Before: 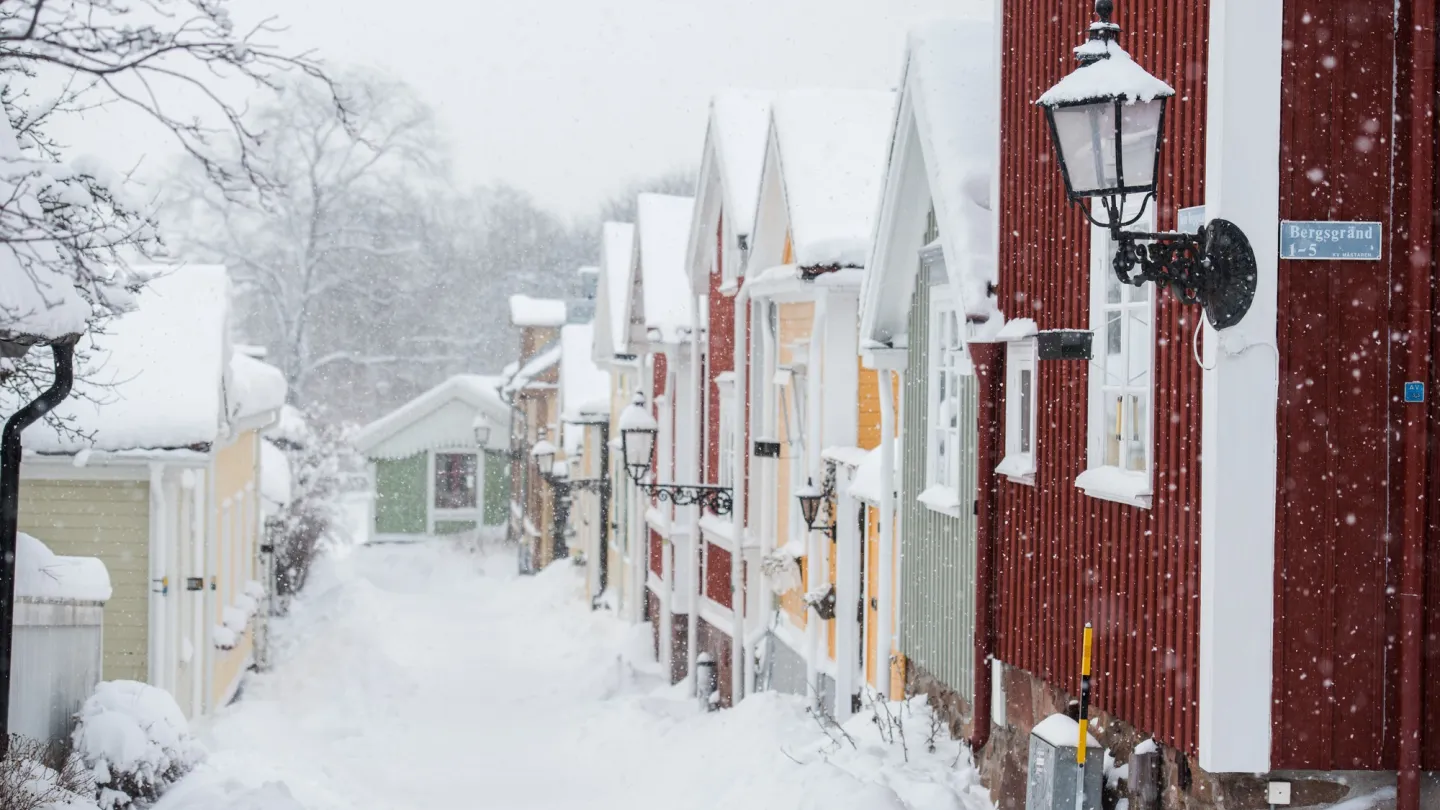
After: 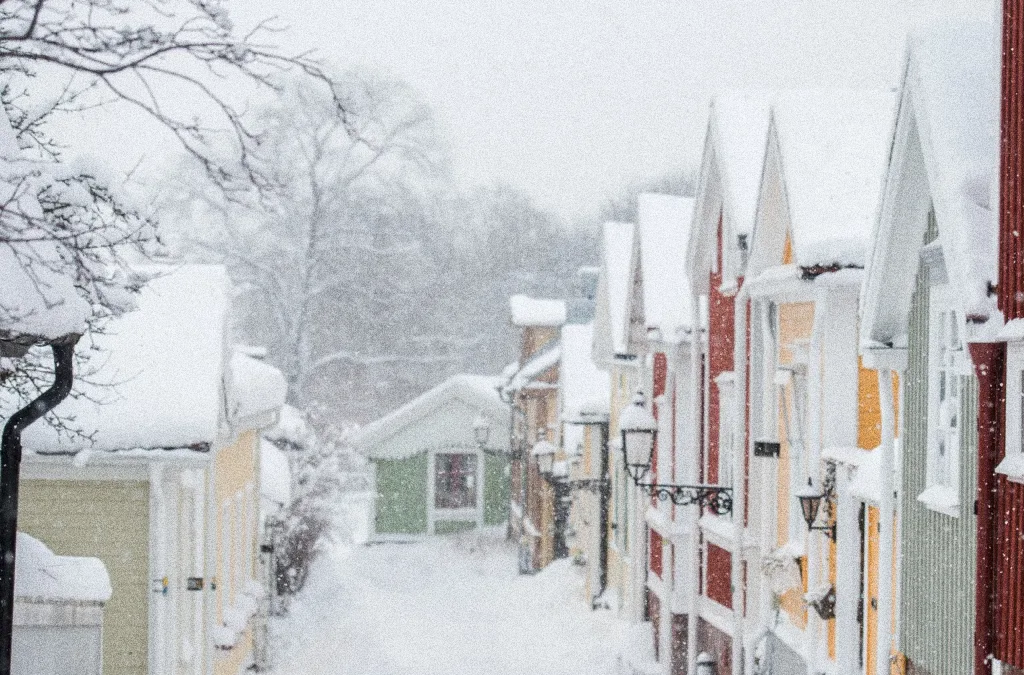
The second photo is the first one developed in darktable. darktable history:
crop: right 28.885%, bottom 16.626%
grain: coarseness 14.49 ISO, strength 48.04%, mid-tones bias 35%
